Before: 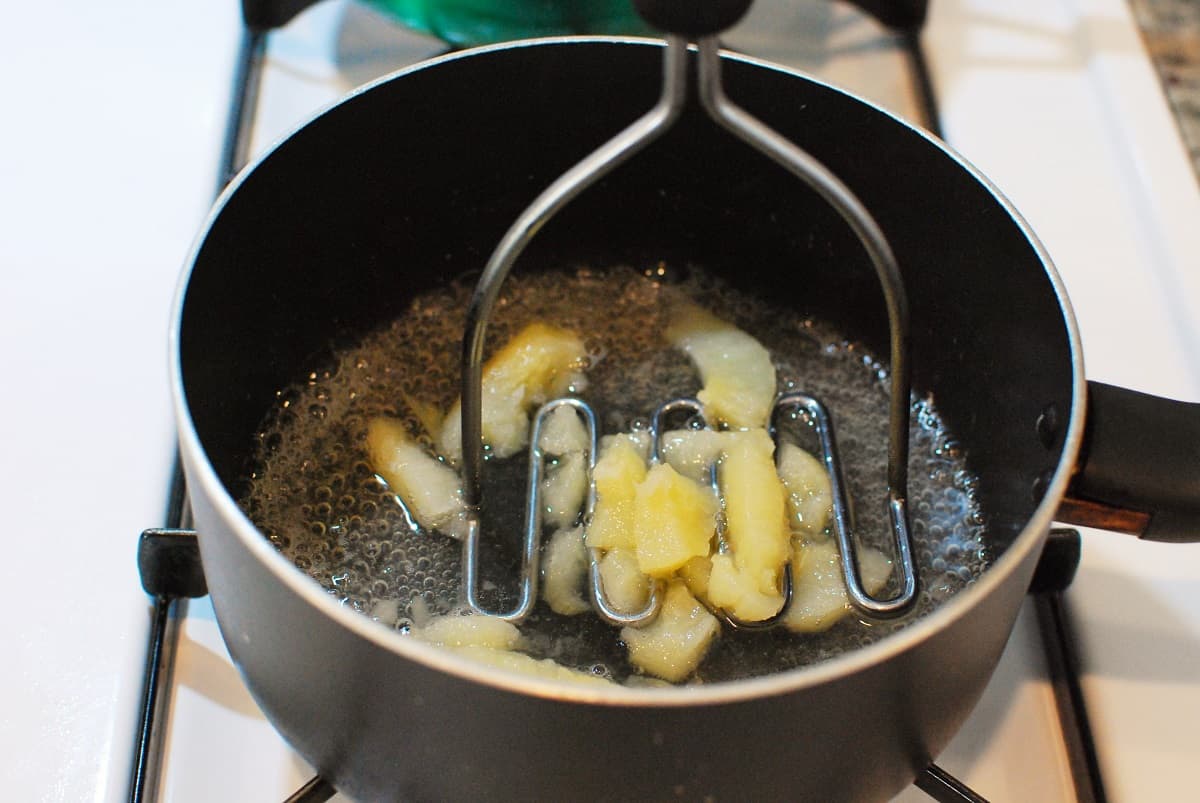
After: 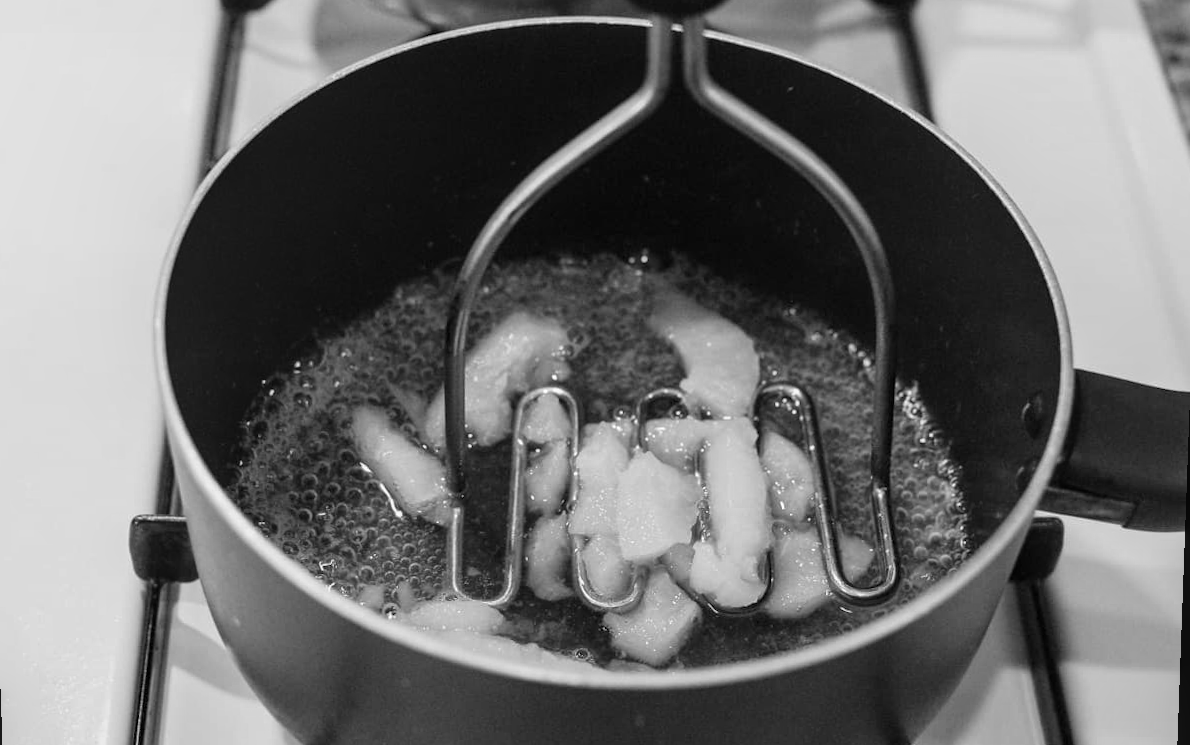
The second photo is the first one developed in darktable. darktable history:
crop: left 1.964%, top 3.251%, right 1.122%, bottom 4.933%
monochrome: a 30.25, b 92.03
local contrast: on, module defaults
rotate and perspective: lens shift (vertical) 0.048, lens shift (horizontal) -0.024, automatic cropping off
